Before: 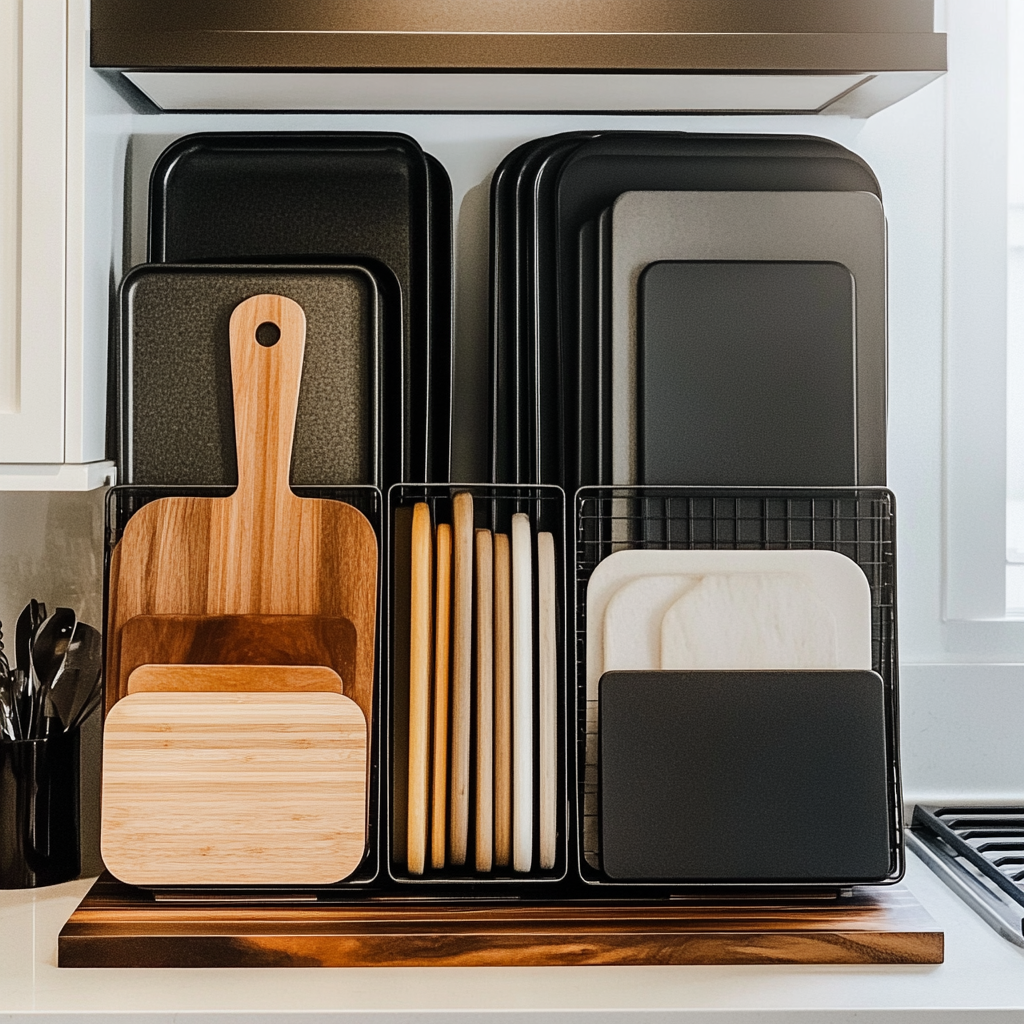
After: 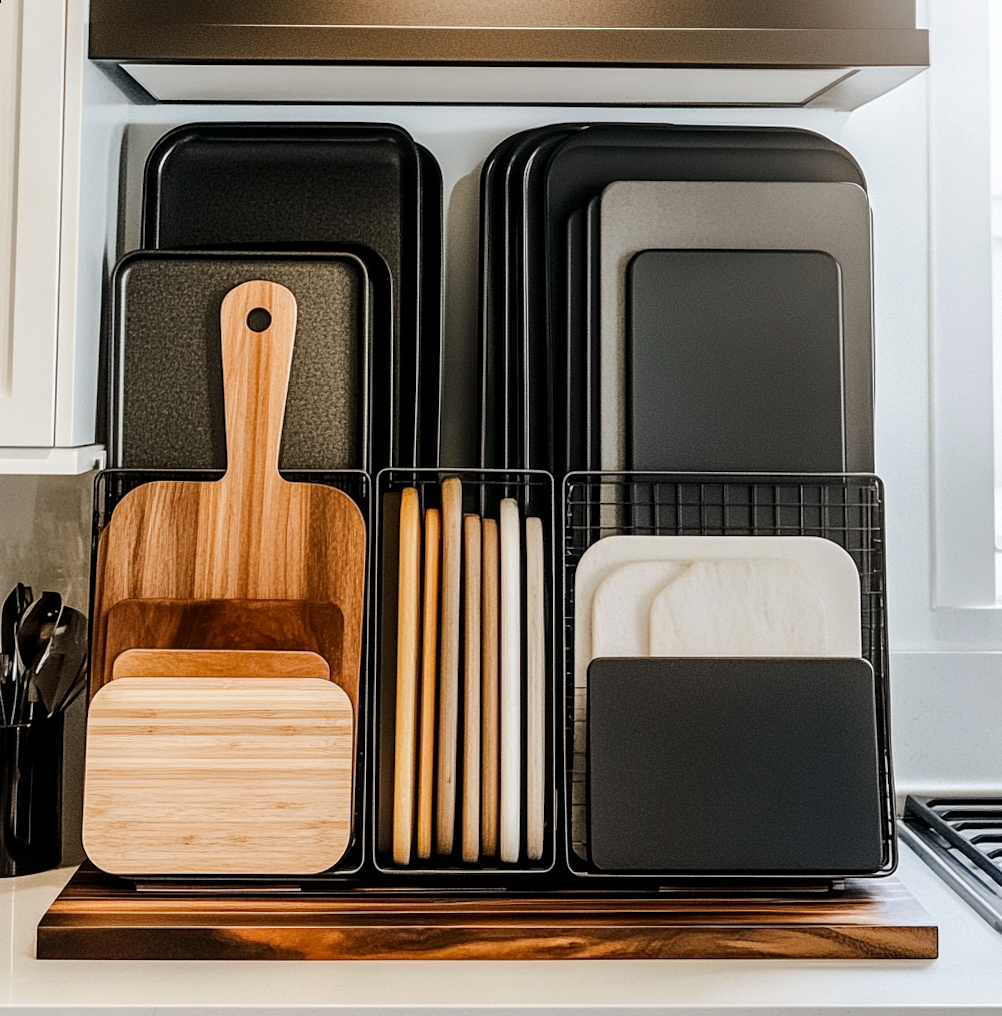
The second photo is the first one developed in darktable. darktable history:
local contrast: highlights 83%, shadows 81%
rotate and perspective: rotation 0.226°, lens shift (vertical) -0.042, crop left 0.023, crop right 0.982, crop top 0.006, crop bottom 0.994
